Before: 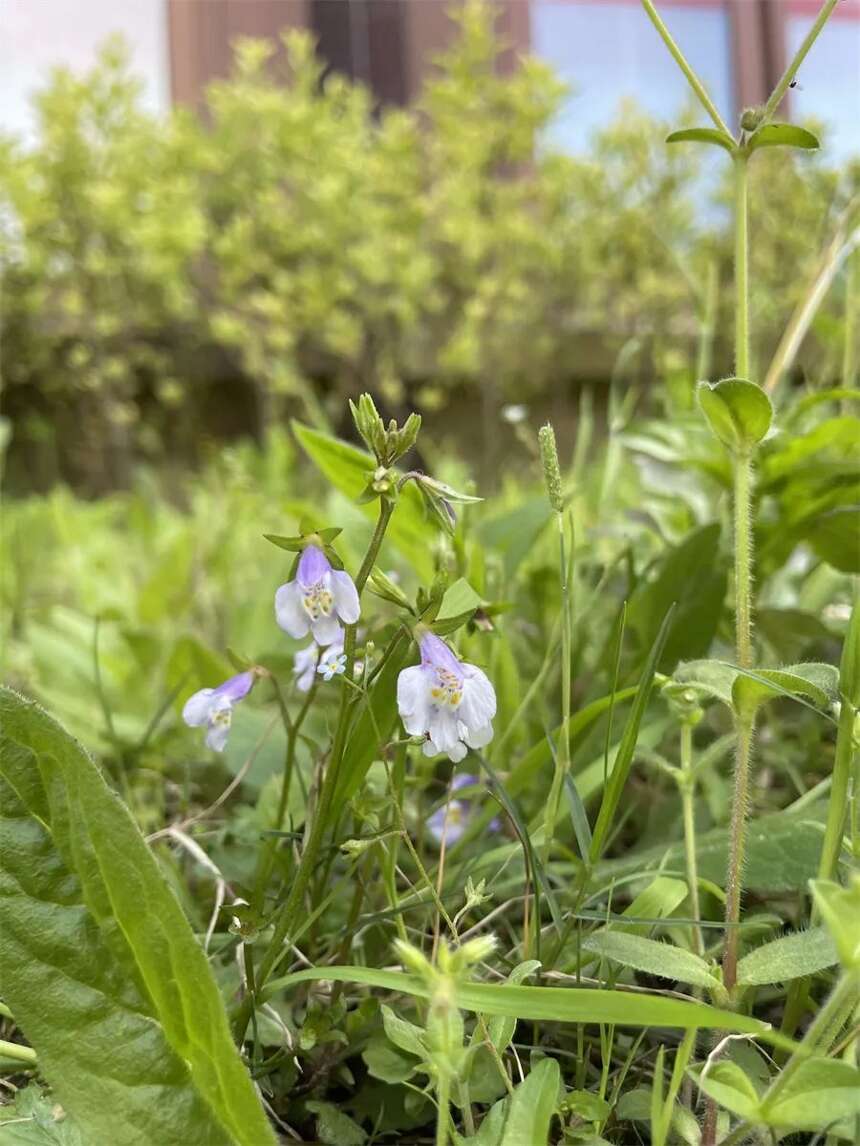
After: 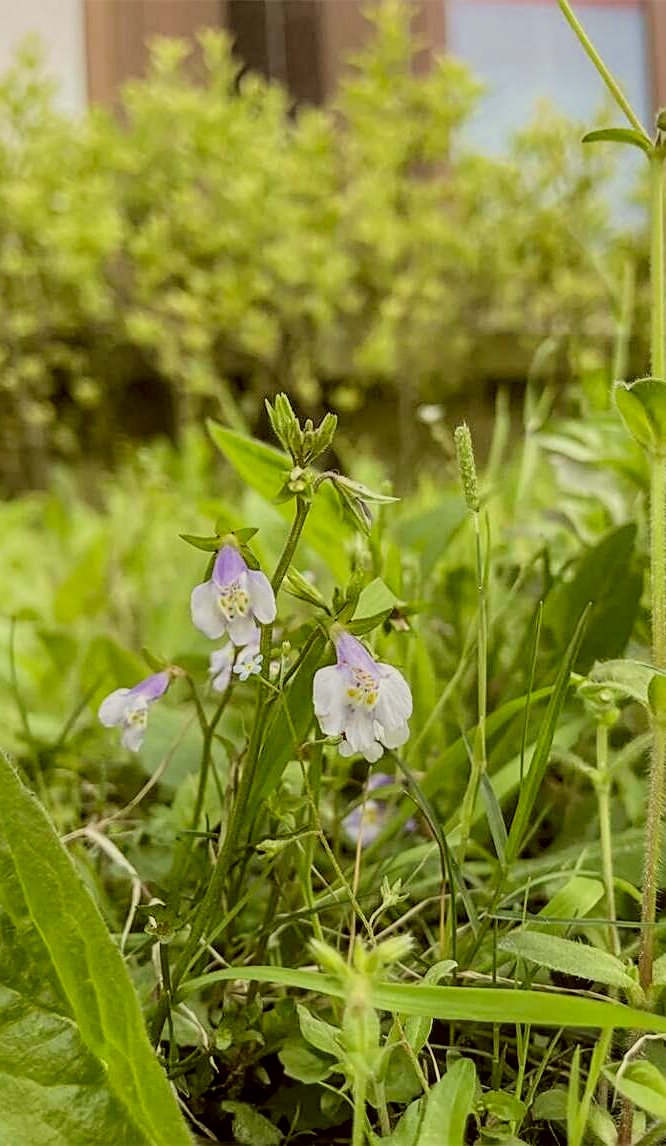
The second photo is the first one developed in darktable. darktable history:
crop: left 9.88%, right 12.664%
sharpen: on, module defaults
filmic rgb: black relative exposure -7.65 EV, white relative exposure 4.56 EV, hardness 3.61, color science v6 (2022)
color correction: highlights a* -1.43, highlights b* 10.12, shadows a* 0.395, shadows b* 19.35
local contrast: on, module defaults
